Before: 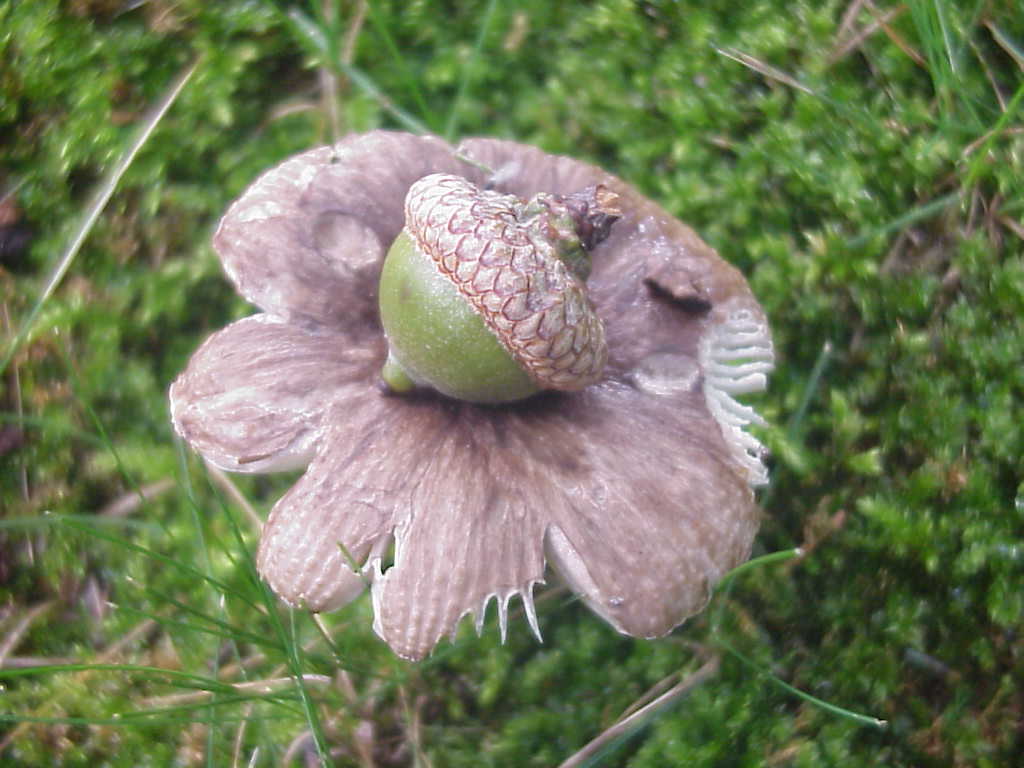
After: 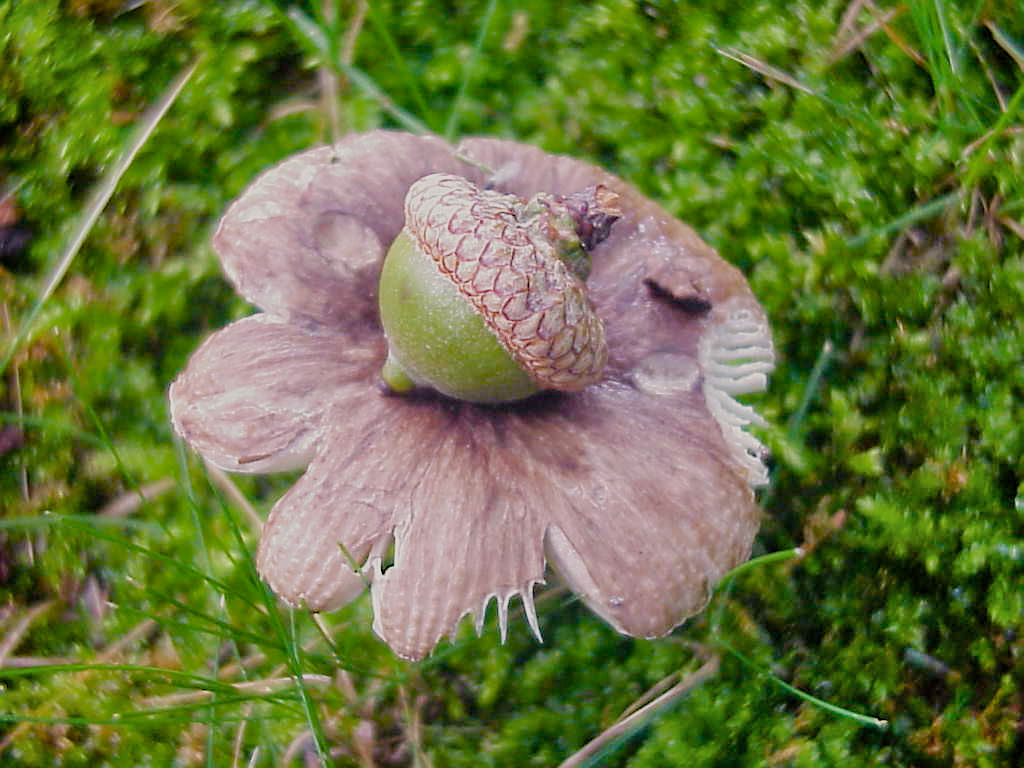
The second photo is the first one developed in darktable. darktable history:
filmic rgb: black relative exposure -7.65 EV, white relative exposure 4.56 EV, hardness 3.61
sharpen: on, module defaults
color balance rgb: shadows lift › chroma 1%, shadows lift › hue 240.84°, highlights gain › chroma 2%, highlights gain › hue 73.2°, global offset › luminance -0.5%, perceptual saturation grading › global saturation 20%, perceptual saturation grading › highlights -25%, perceptual saturation grading › shadows 50%, global vibrance 25.26%
shadows and highlights: soften with gaussian
